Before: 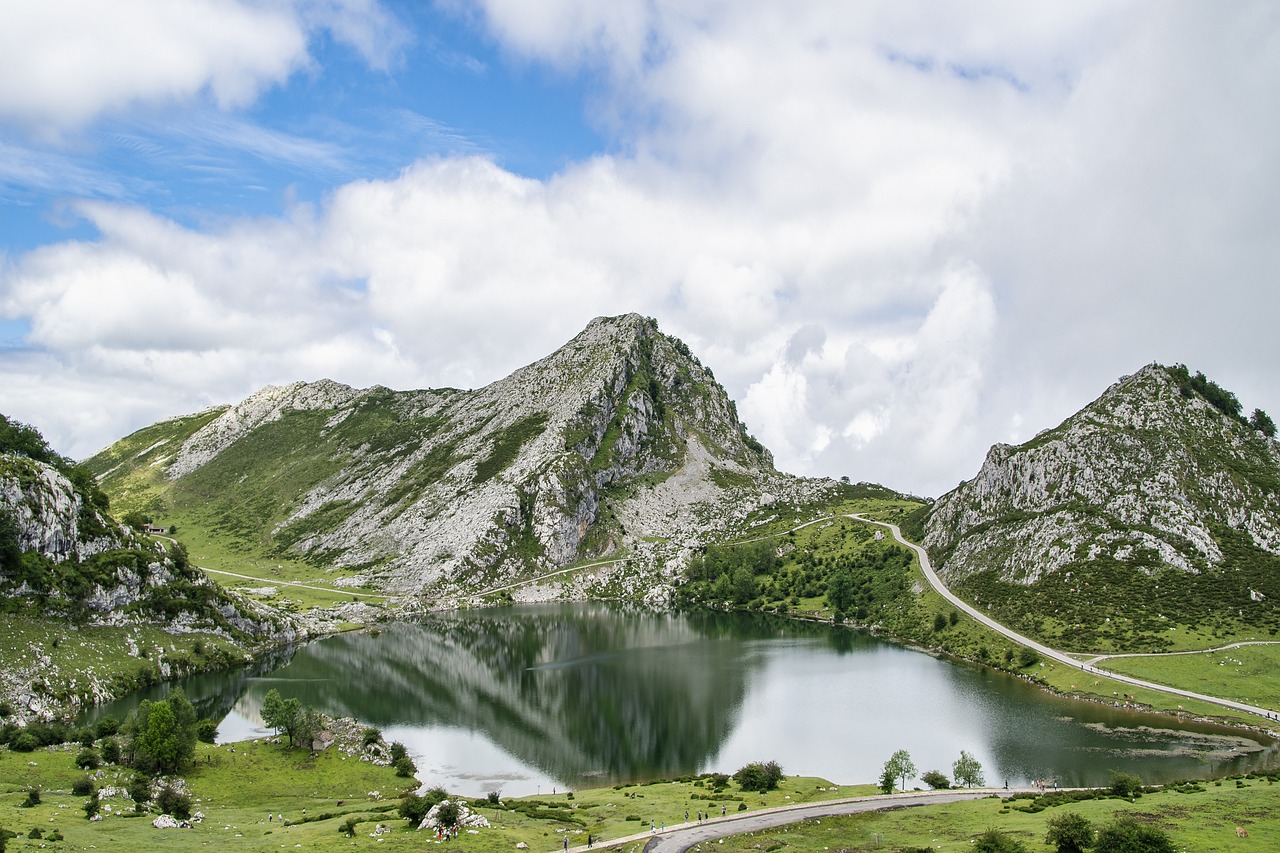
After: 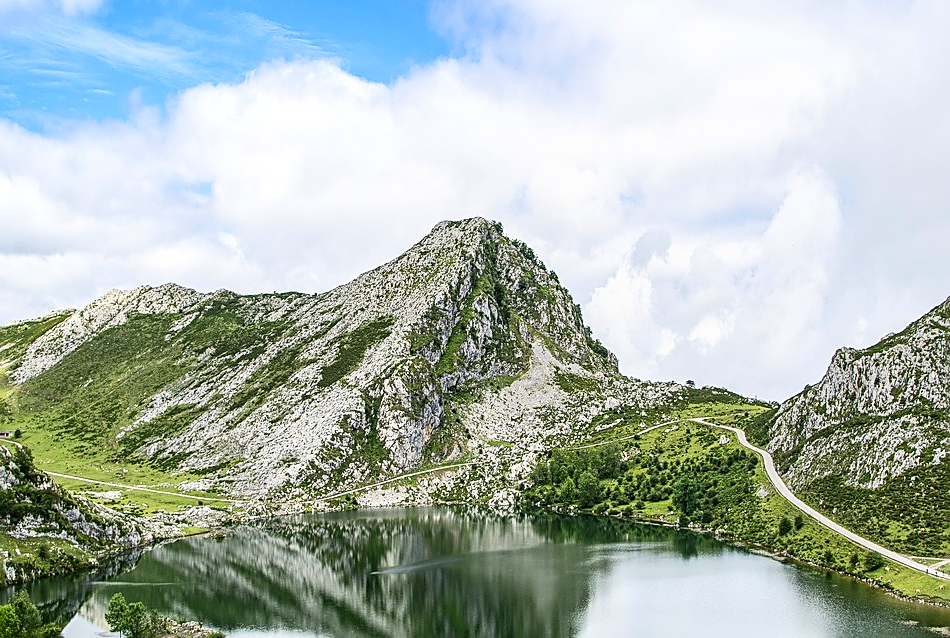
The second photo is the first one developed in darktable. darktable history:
crop and rotate: left 12.169%, top 11.433%, right 13.598%, bottom 13.751%
contrast brightness saturation: contrast 0.232, brightness 0.113, saturation 0.291
sharpen: amount 0.735
local contrast: on, module defaults
